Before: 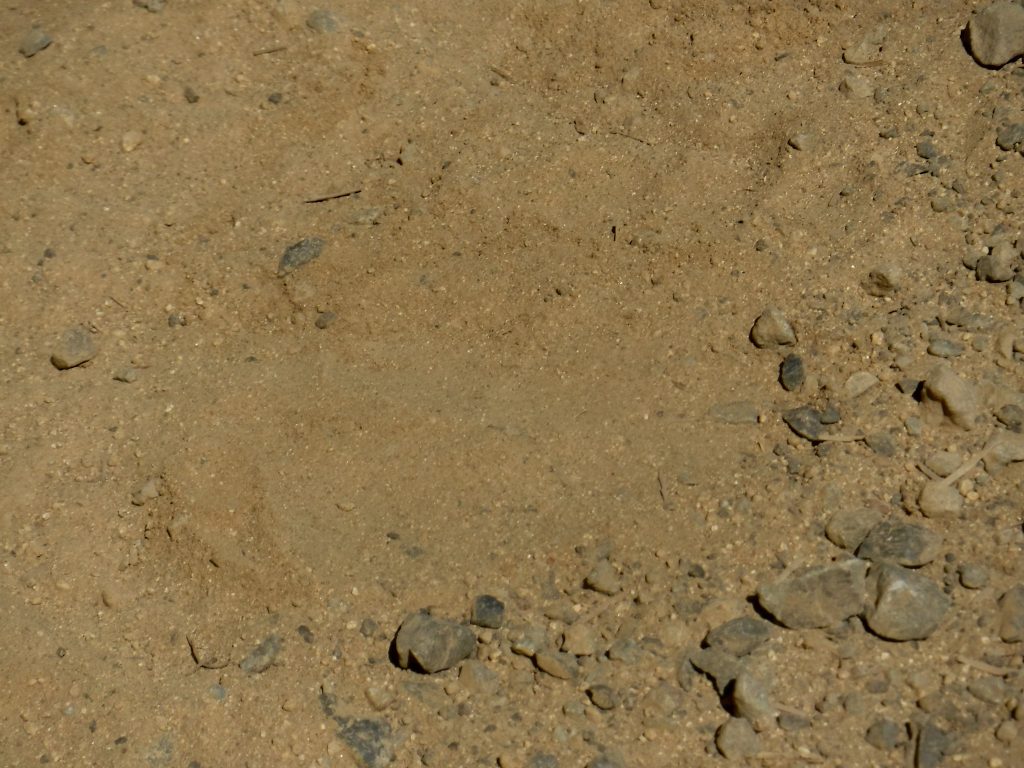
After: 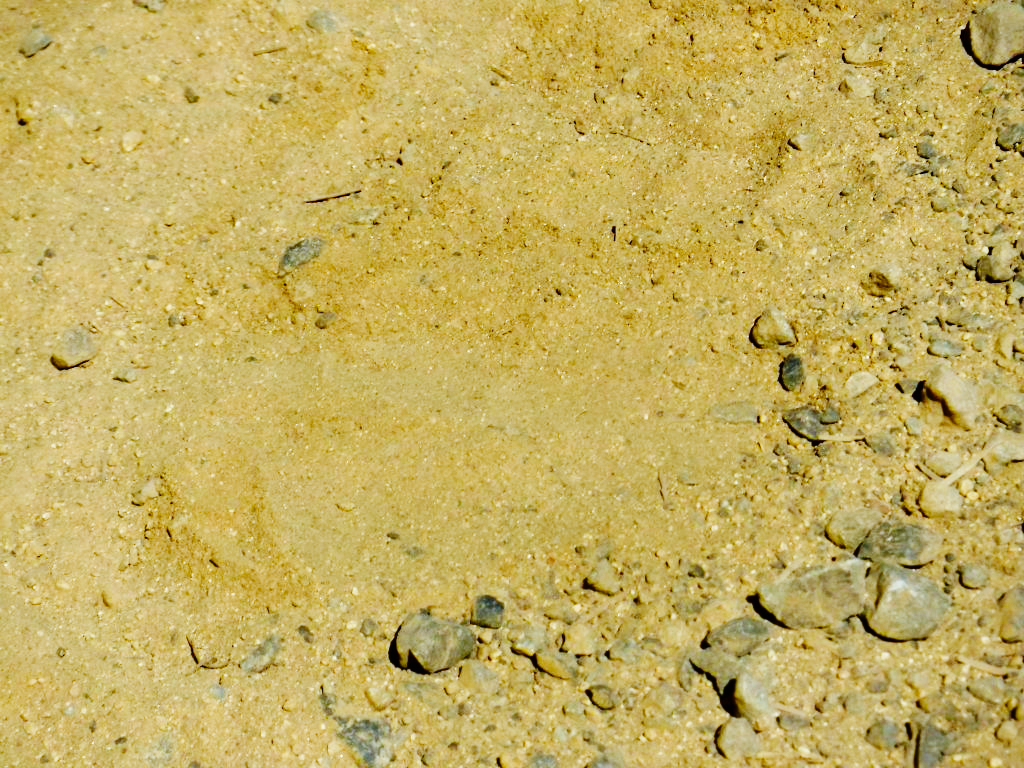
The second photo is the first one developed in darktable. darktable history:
white balance: red 0.924, blue 1.095
color balance rgb: perceptual saturation grading › global saturation 20%, global vibrance 20%
base curve: curves: ch0 [(0, 0) (0, 0) (0.002, 0.001) (0.008, 0.003) (0.019, 0.011) (0.037, 0.037) (0.064, 0.11) (0.102, 0.232) (0.152, 0.379) (0.216, 0.524) (0.296, 0.665) (0.394, 0.789) (0.512, 0.881) (0.651, 0.945) (0.813, 0.986) (1, 1)], preserve colors none
